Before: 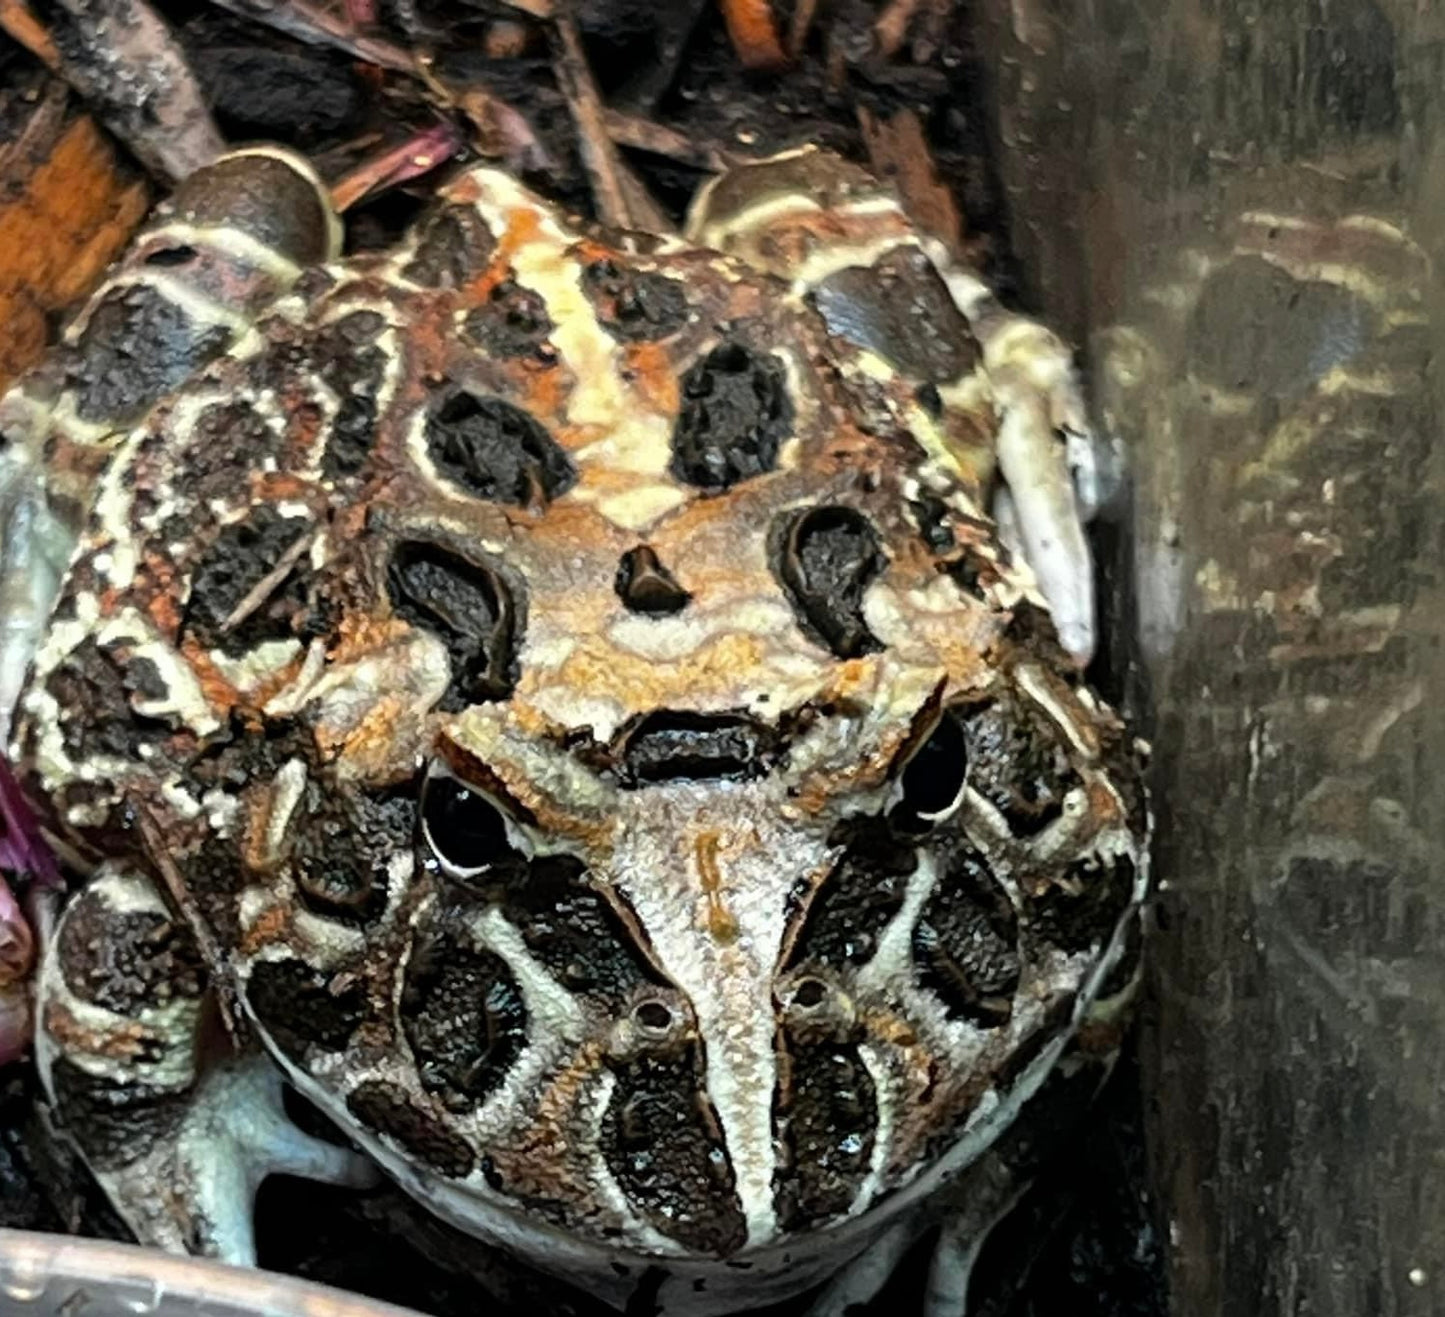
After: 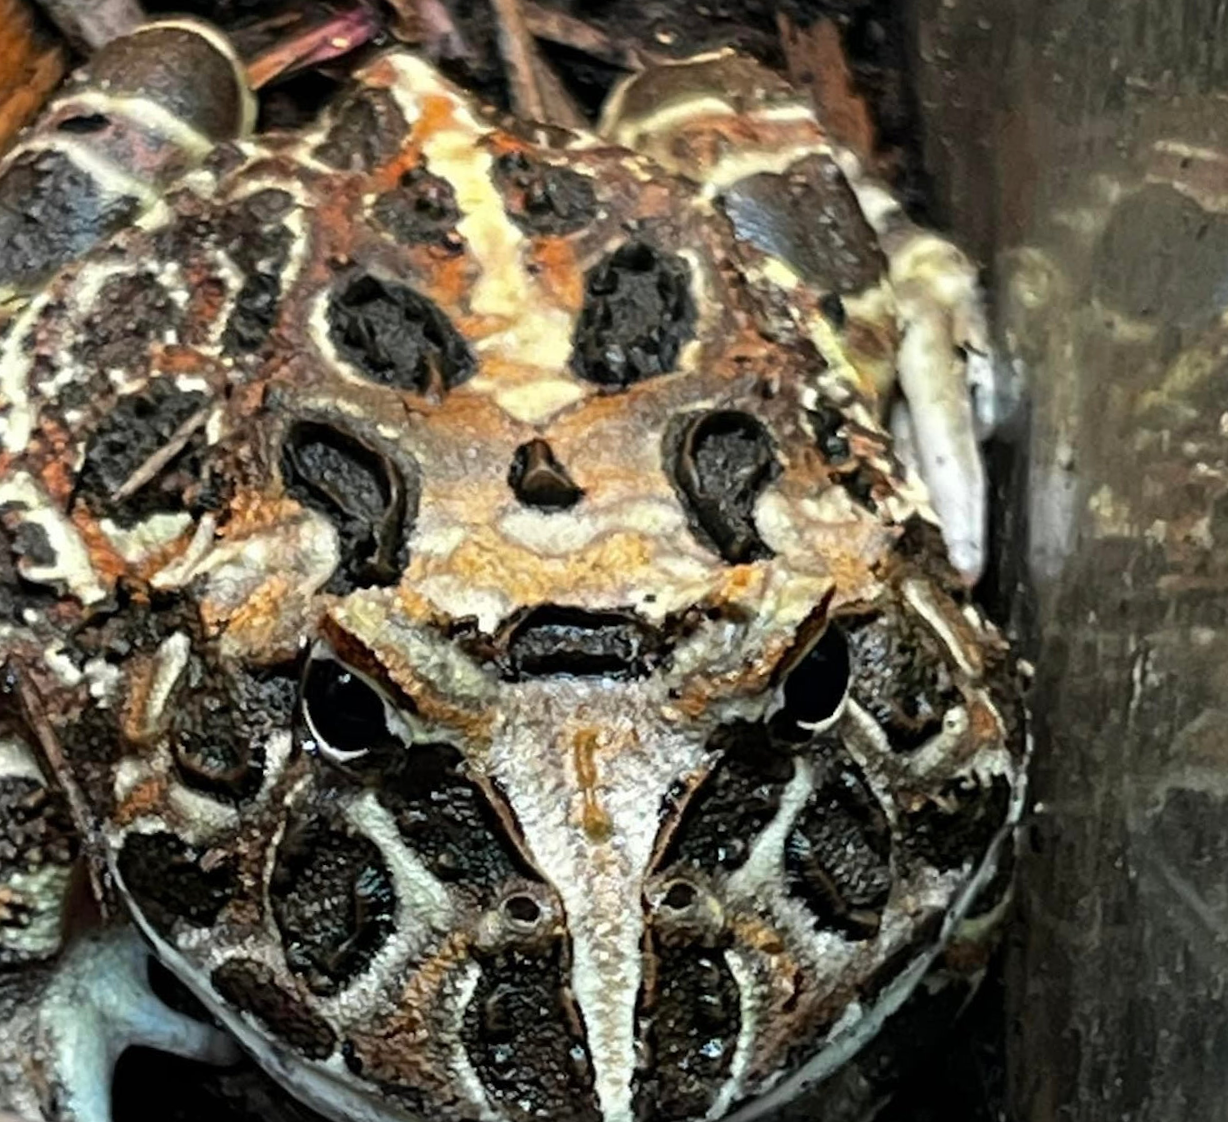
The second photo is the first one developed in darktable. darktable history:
crop and rotate: angle -3.25°, left 5.139%, top 5.217%, right 4.668%, bottom 4.38%
